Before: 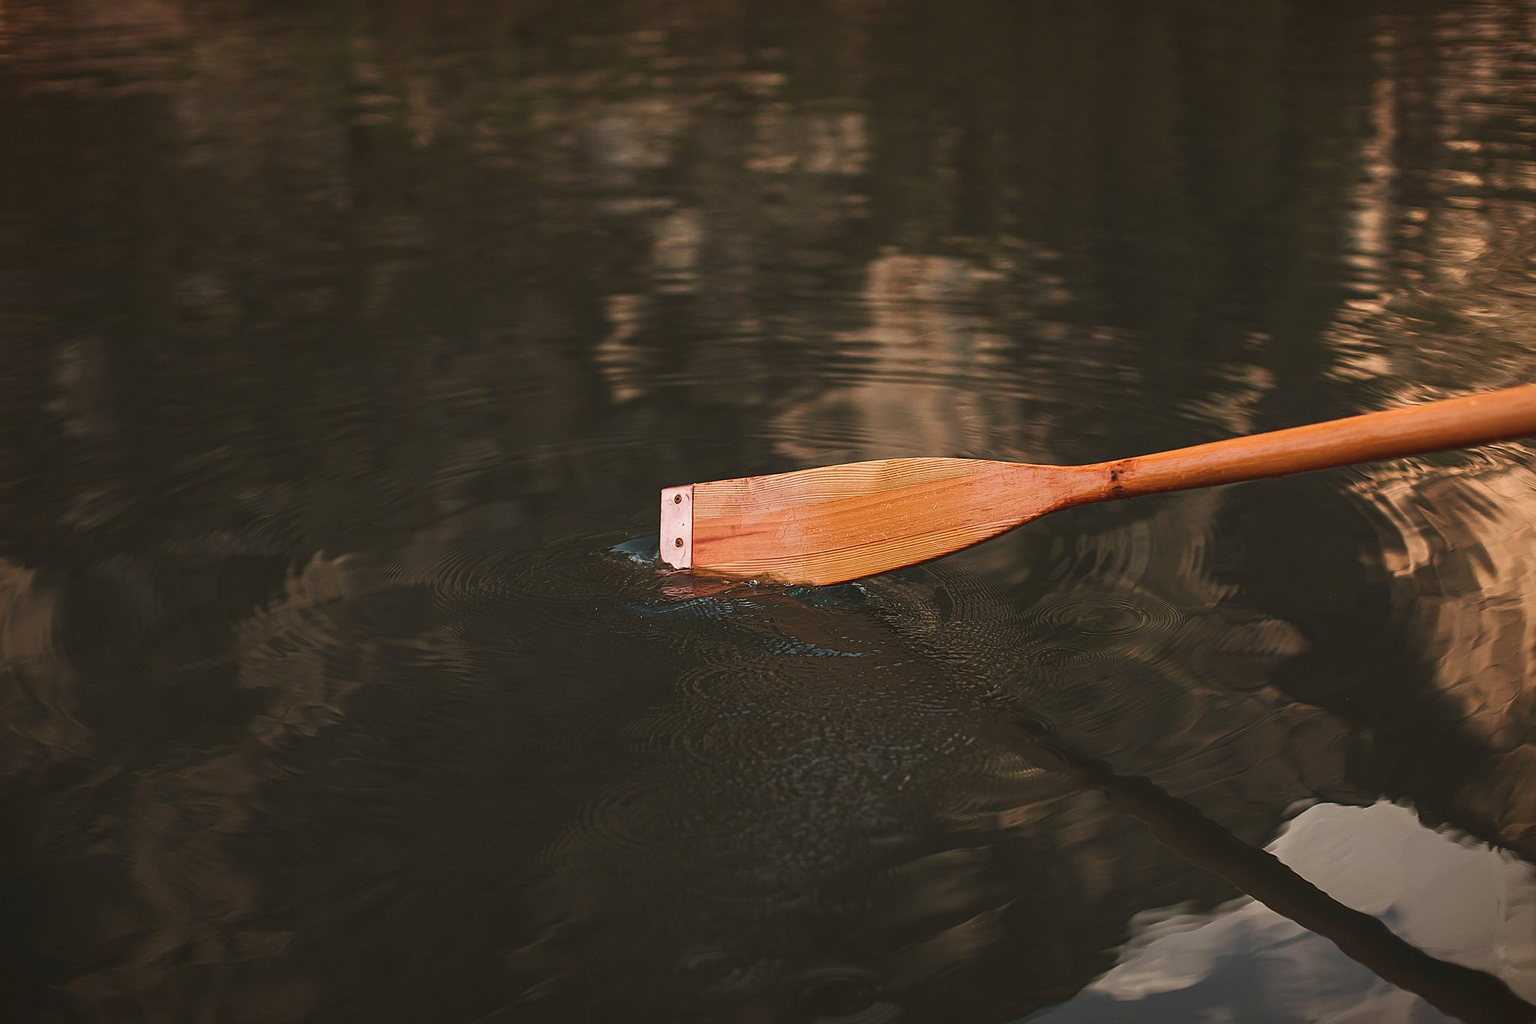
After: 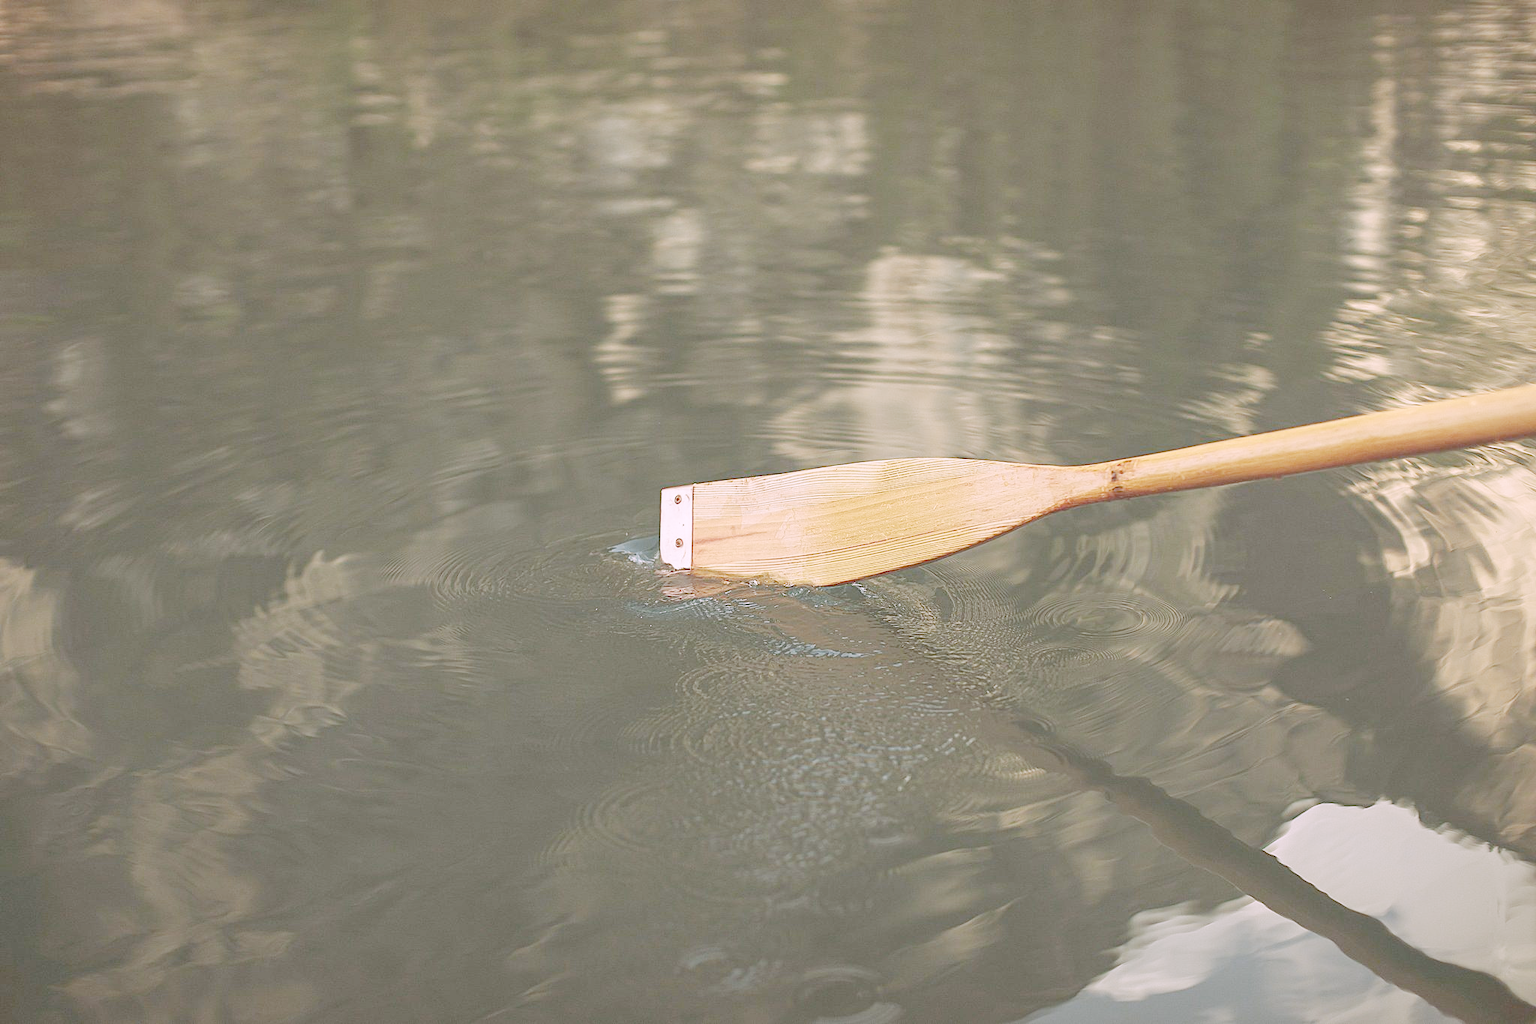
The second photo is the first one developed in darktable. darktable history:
tone curve: curves: ch0 [(0, 0) (0.003, 0.004) (0.011, 0.006) (0.025, 0.011) (0.044, 0.017) (0.069, 0.029) (0.1, 0.047) (0.136, 0.07) (0.177, 0.121) (0.224, 0.182) (0.277, 0.257) (0.335, 0.342) (0.399, 0.432) (0.468, 0.526) (0.543, 0.621) (0.623, 0.711) (0.709, 0.792) (0.801, 0.87) (0.898, 0.951) (1, 1)], preserve colors none
color look up table: target L [91.14, 82.67, 84.98, 84.88, 77.5, 45.69, 69.1, 68.68, 65.17, 38.47, 44.39, 42.09, 34.52, 5.992, 200.42, 84.86, 64.3, 62.23, 61.03, 61.71, 52, 37.24, 36.93, 23.33, 88.7, 83.92, 81.07, 79.38, 76.5, 73.86, 66.32, 63.17, 50.95, 55.53, 62.77, 53.21, 42.2, 35.73, 36.74, 31.77, 34.85, 15.02, 6.071, 79.96, 86.07, 75.65, 67.32, 48.74, 36.14], target a [9.482, -9.494, -3.875, -3.429, -46.06, -36.09, -36.33, -46.94, -10.93, -29.21, -35.3, -24.65, -20.81, -10.46, 0, 5.268, 10.62, 2.343, 47.11, 32.59, 49.27, 8.365, 34.72, 22.54, 5.124, 12.5, 25.52, 10.06, 36.31, -8.833, 59.38, 55.66, 11.38, 25.01, 10.65, 54.35, 38.95, 21.68, 4.862, 22.18, 43.58, 6.371, 0.046, -41.4, -10.86, -31.85, -35.11, -13.32, -1.069], target b [-16.36, 40.08, 9.623, 40.49, -6.634, 35.57, 36.21, 3.18, 14.58, 25.27, 31.55, 2.145, 29.35, 10.34, 0, 33.7, 48.58, 40.3, 24.37, 20.46, 18.27, 24.19, 24.09, 15.23, -20.81, -2.286, -24.98, -32.88, -33.87, -40.56, -44.37, -15.78, -22.24, -41.25, -53.02, -53.52, -13.6, -4.253, -31.68, -54.33, -73.66, -20.42, -2.436, -9.531, -19.92, -40.65, -17.41, -29.07, -0.177], num patches 49
